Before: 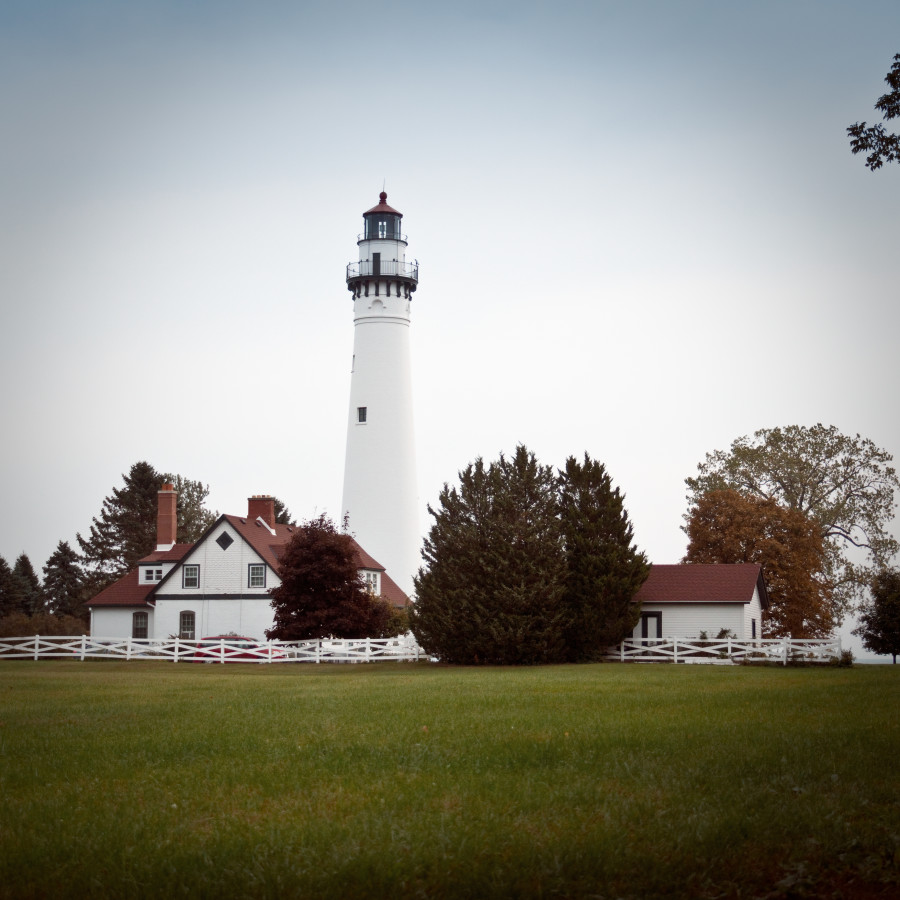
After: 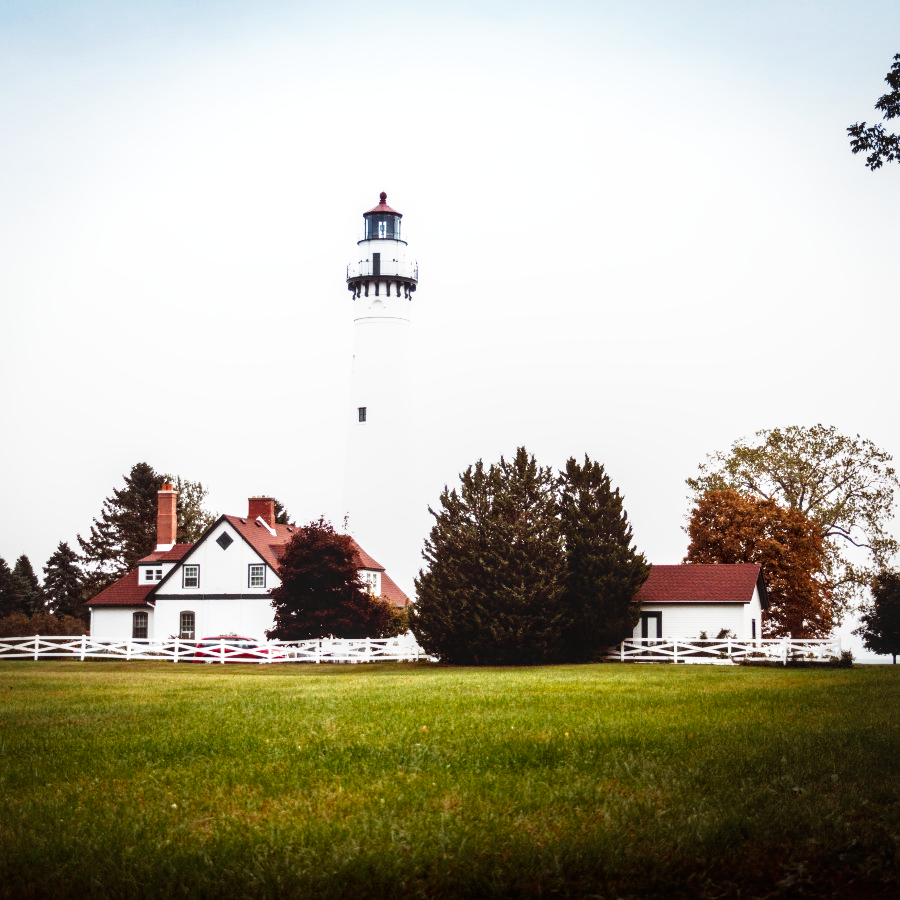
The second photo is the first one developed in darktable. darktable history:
base curve: curves: ch0 [(0, 0) (0.007, 0.004) (0.027, 0.03) (0.046, 0.07) (0.207, 0.54) (0.442, 0.872) (0.673, 0.972) (1, 1)], preserve colors none
tone equalizer: -8 EV -0.417 EV, -7 EV -0.389 EV, -6 EV -0.333 EV, -5 EV -0.222 EV, -3 EV 0.222 EV, -2 EV 0.333 EV, -1 EV 0.389 EV, +0 EV 0.417 EV, edges refinement/feathering 500, mask exposure compensation -1.57 EV, preserve details no
local contrast: on, module defaults
